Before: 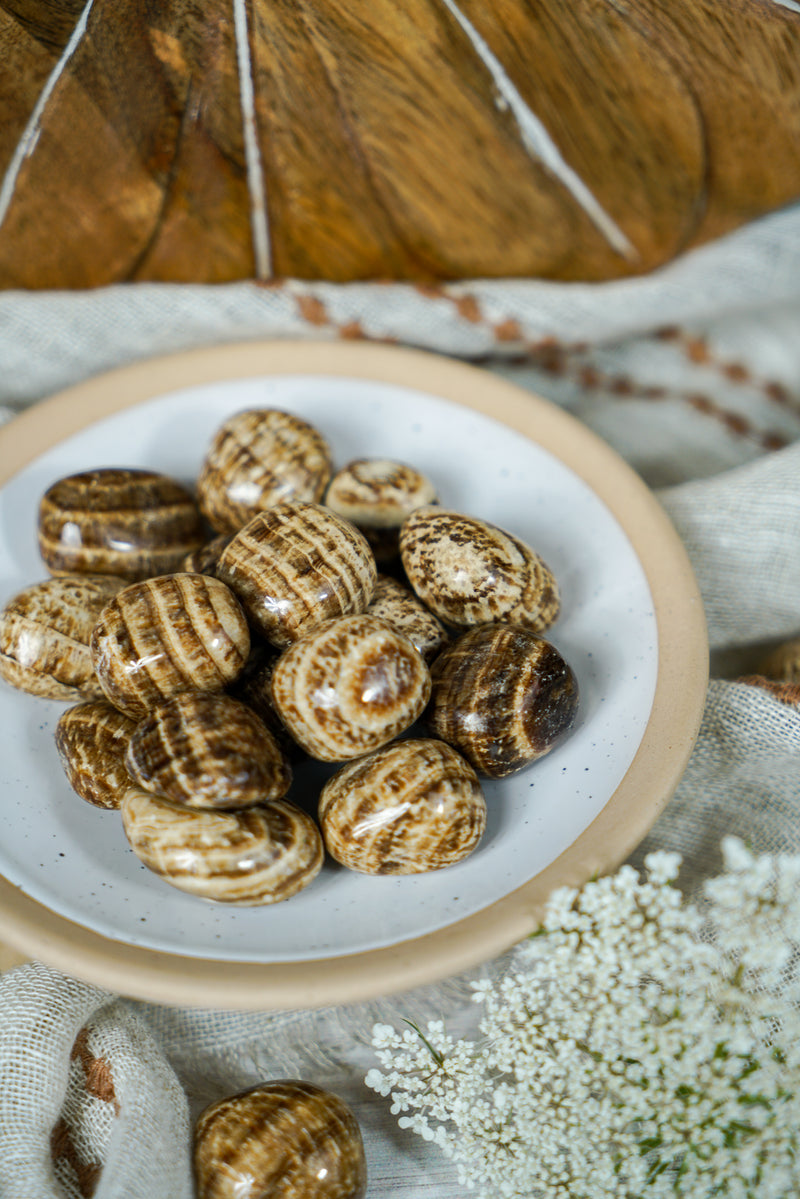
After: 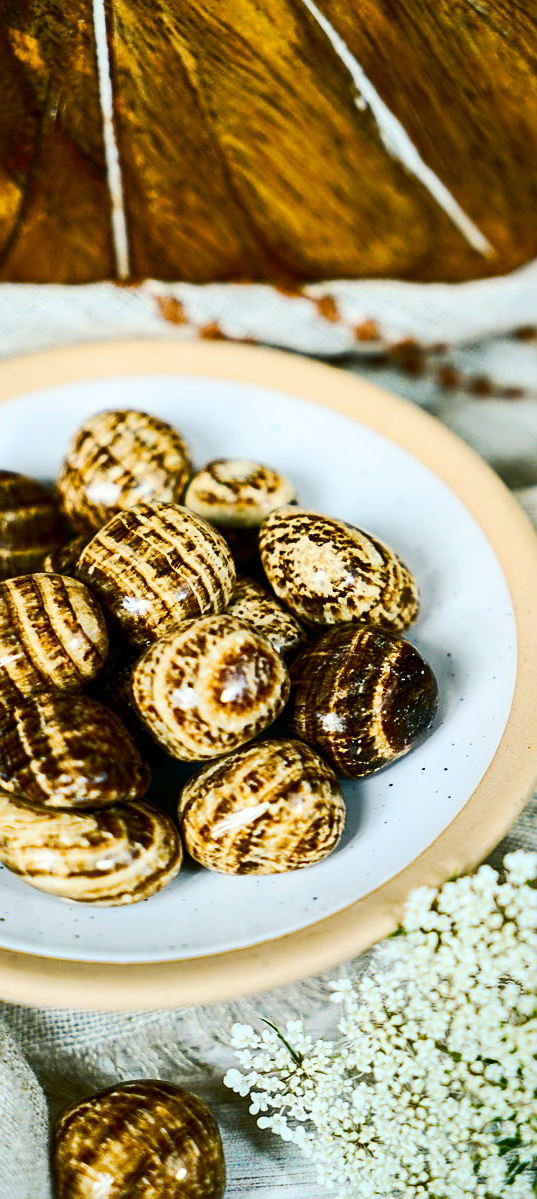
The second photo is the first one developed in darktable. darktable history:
crop and rotate: left 17.668%, right 15.146%
exposure: exposure -0.042 EV, compensate highlight preservation false
sharpen: on, module defaults
levels: black 0.055%
contrast brightness saturation: contrast 0.406, brightness 0.044, saturation 0.258
color balance rgb: shadows lift › chroma 2.041%, shadows lift › hue 137.8°, power › hue 60.27°, perceptual saturation grading › global saturation 35.089%, perceptual saturation grading › highlights -29.864%, perceptual saturation grading › shadows 35.479%
tone curve: curves: ch0 [(0, 0) (0.003, 0.003) (0.011, 0.011) (0.025, 0.024) (0.044, 0.043) (0.069, 0.068) (0.1, 0.097) (0.136, 0.132) (0.177, 0.173) (0.224, 0.219) (0.277, 0.27) (0.335, 0.327) (0.399, 0.389) (0.468, 0.457) (0.543, 0.549) (0.623, 0.628) (0.709, 0.713) (0.801, 0.803) (0.898, 0.899) (1, 1)], preserve colors none
